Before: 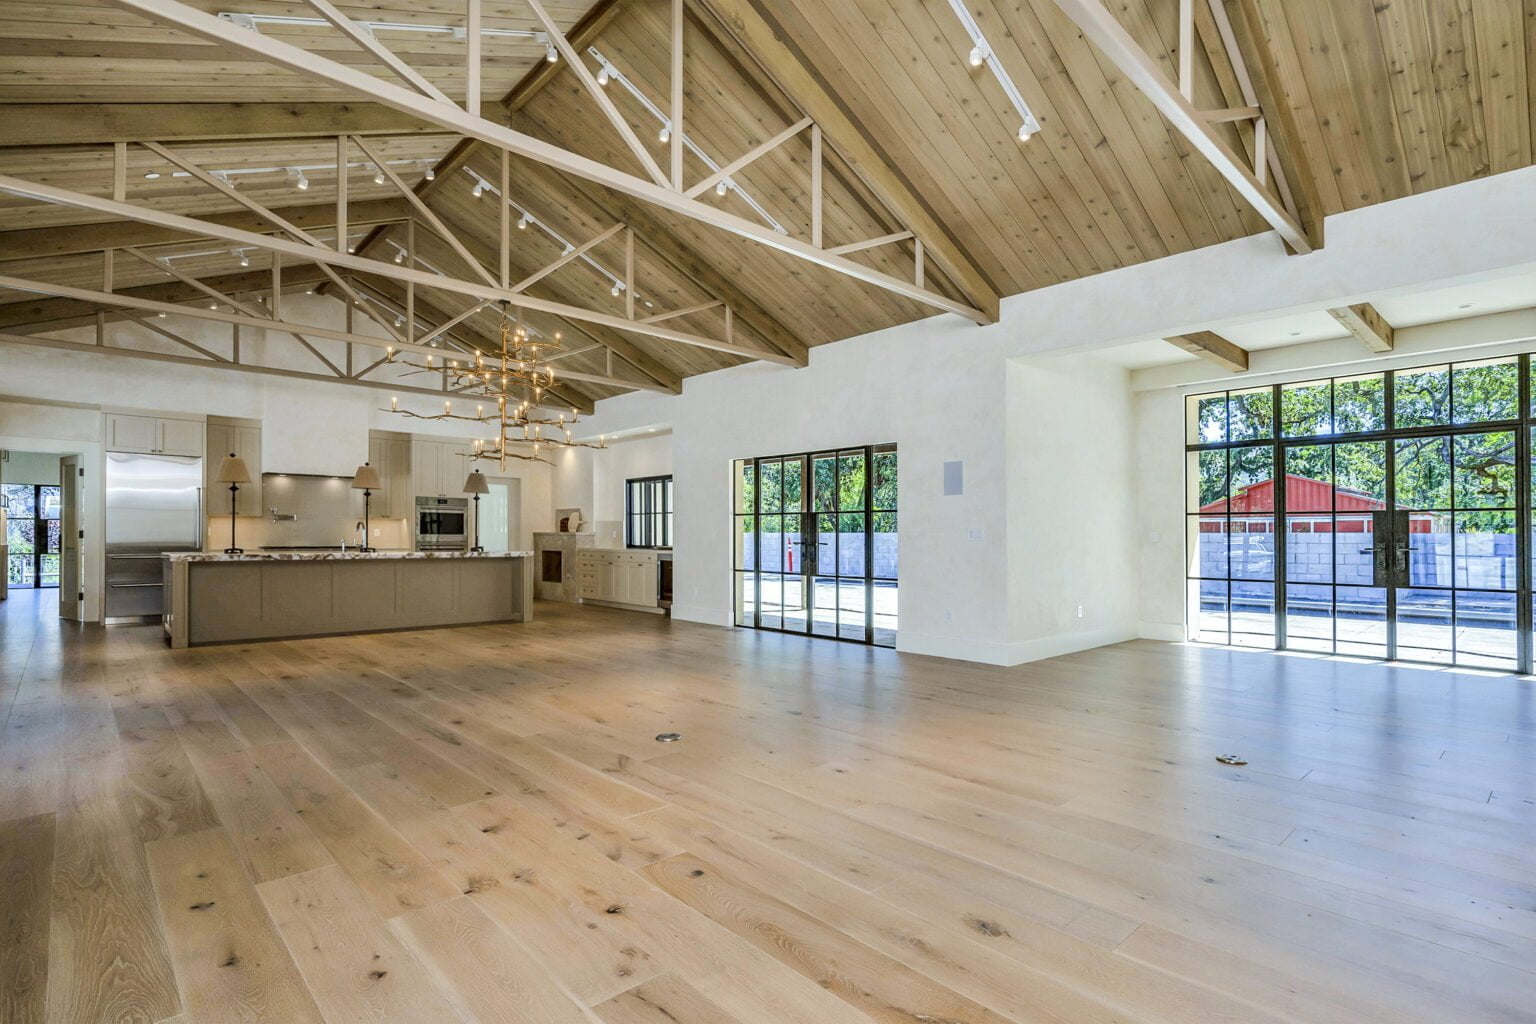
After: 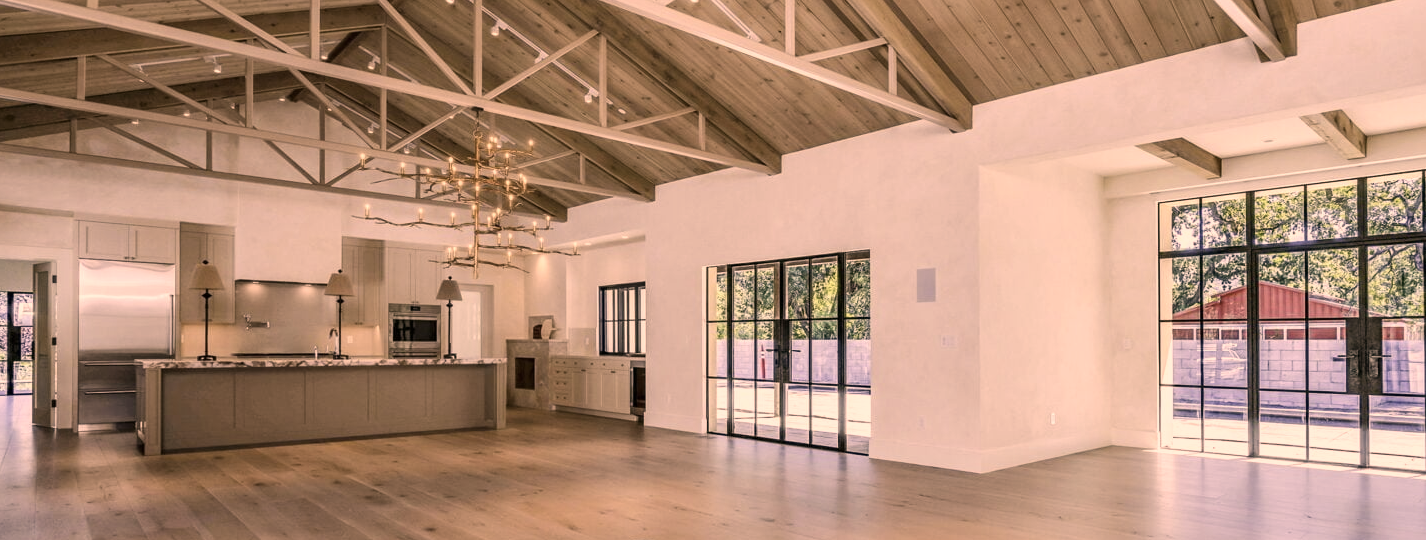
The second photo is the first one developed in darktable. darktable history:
tone equalizer: on, module defaults
crop: left 1.769%, top 18.9%, right 5.365%, bottom 28.325%
contrast brightness saturation: contrast 0.098, saturation -0.366
color correction: highlights a* 20.58, highlights b* 19.87
